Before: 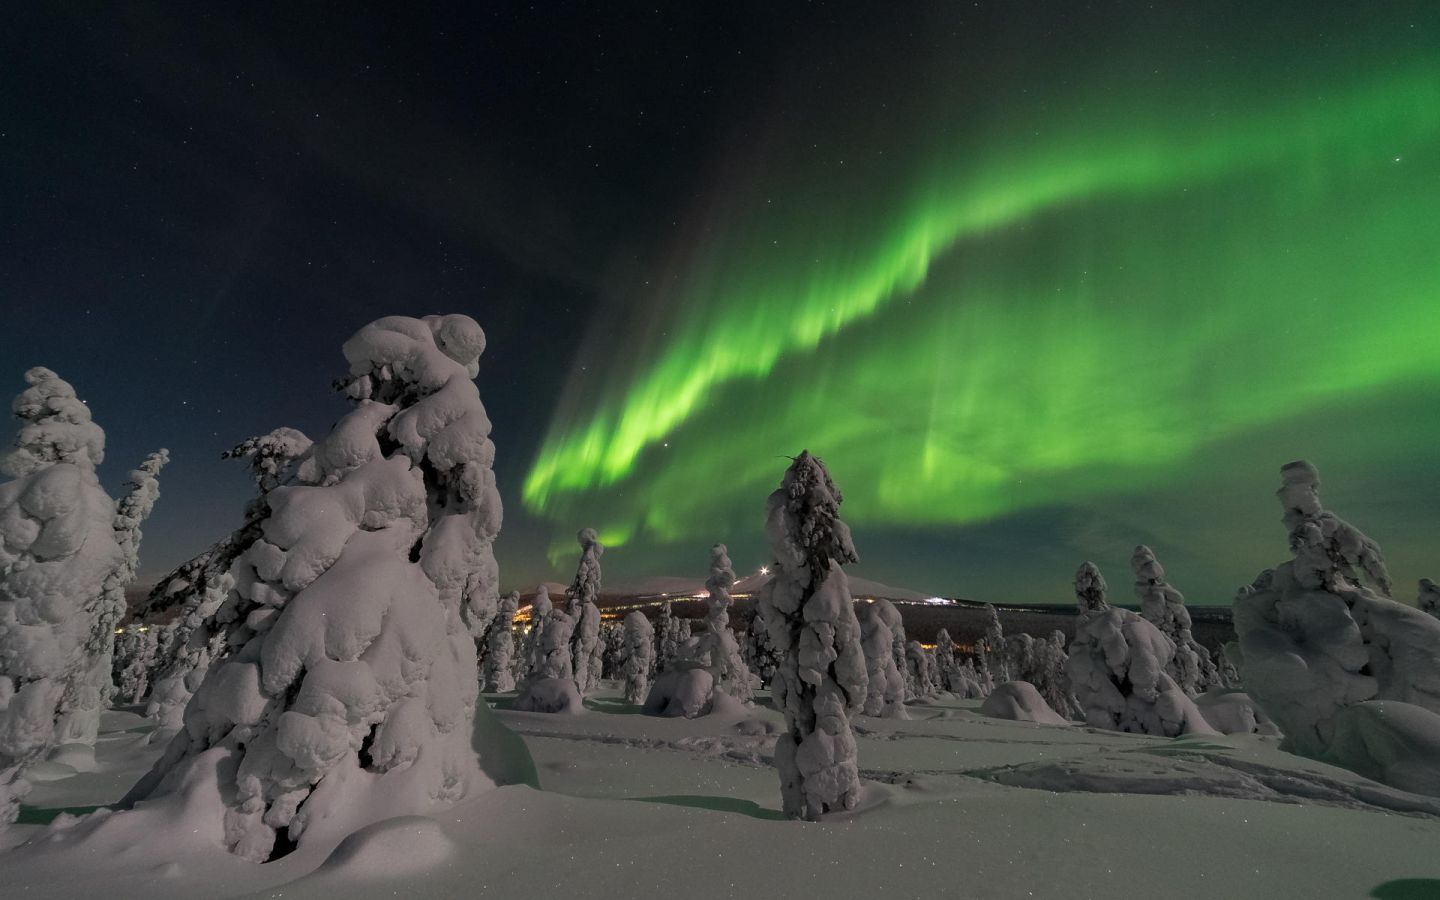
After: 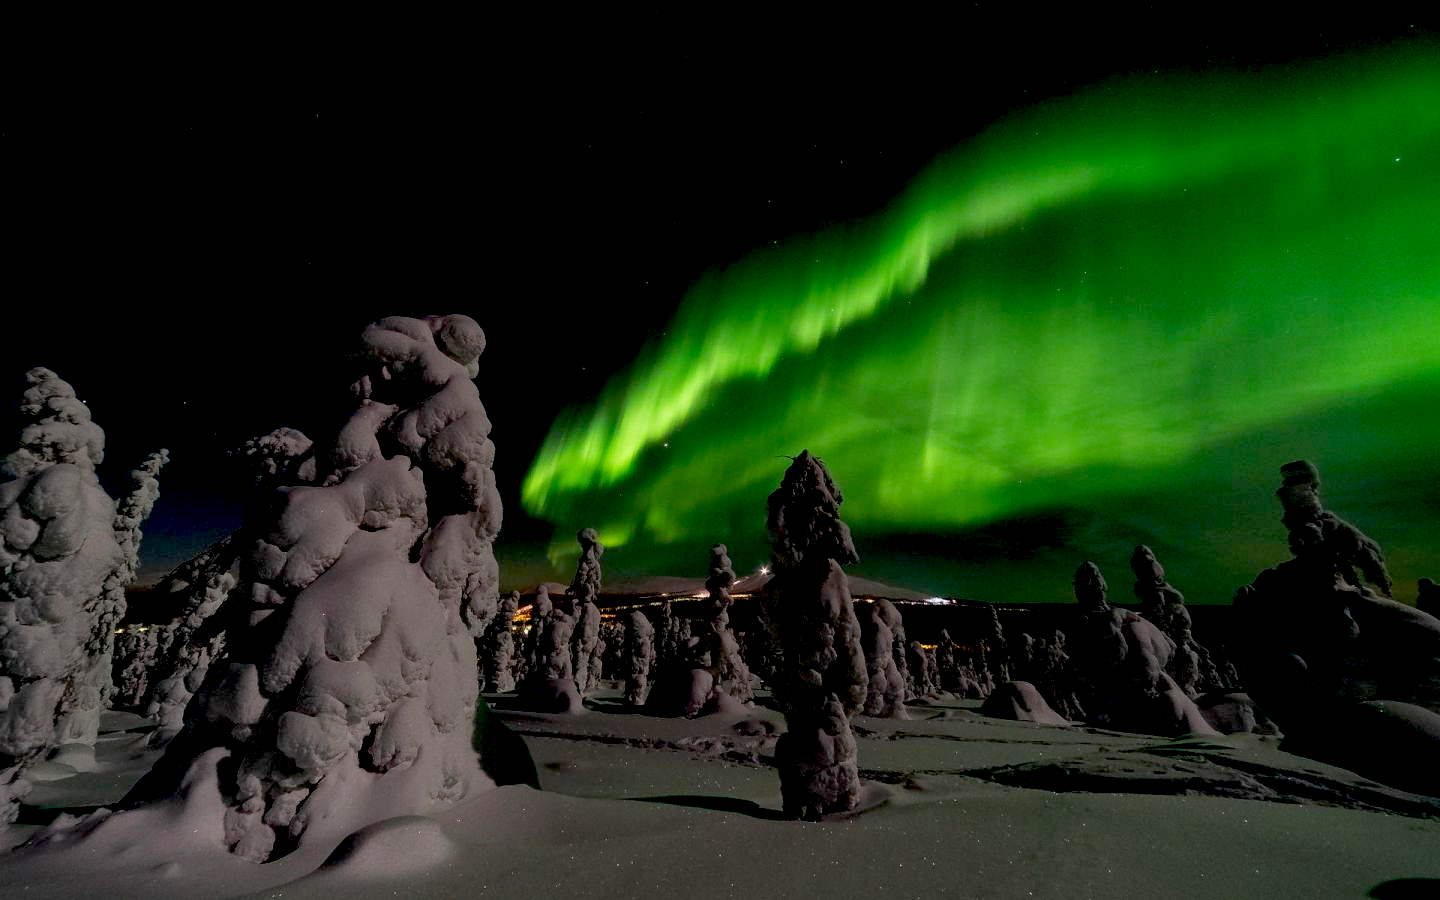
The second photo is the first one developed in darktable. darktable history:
exposure: black level correction 0.056, exposure -0.034 EV, compensate exposure bias true, compensate highlight preservation false
